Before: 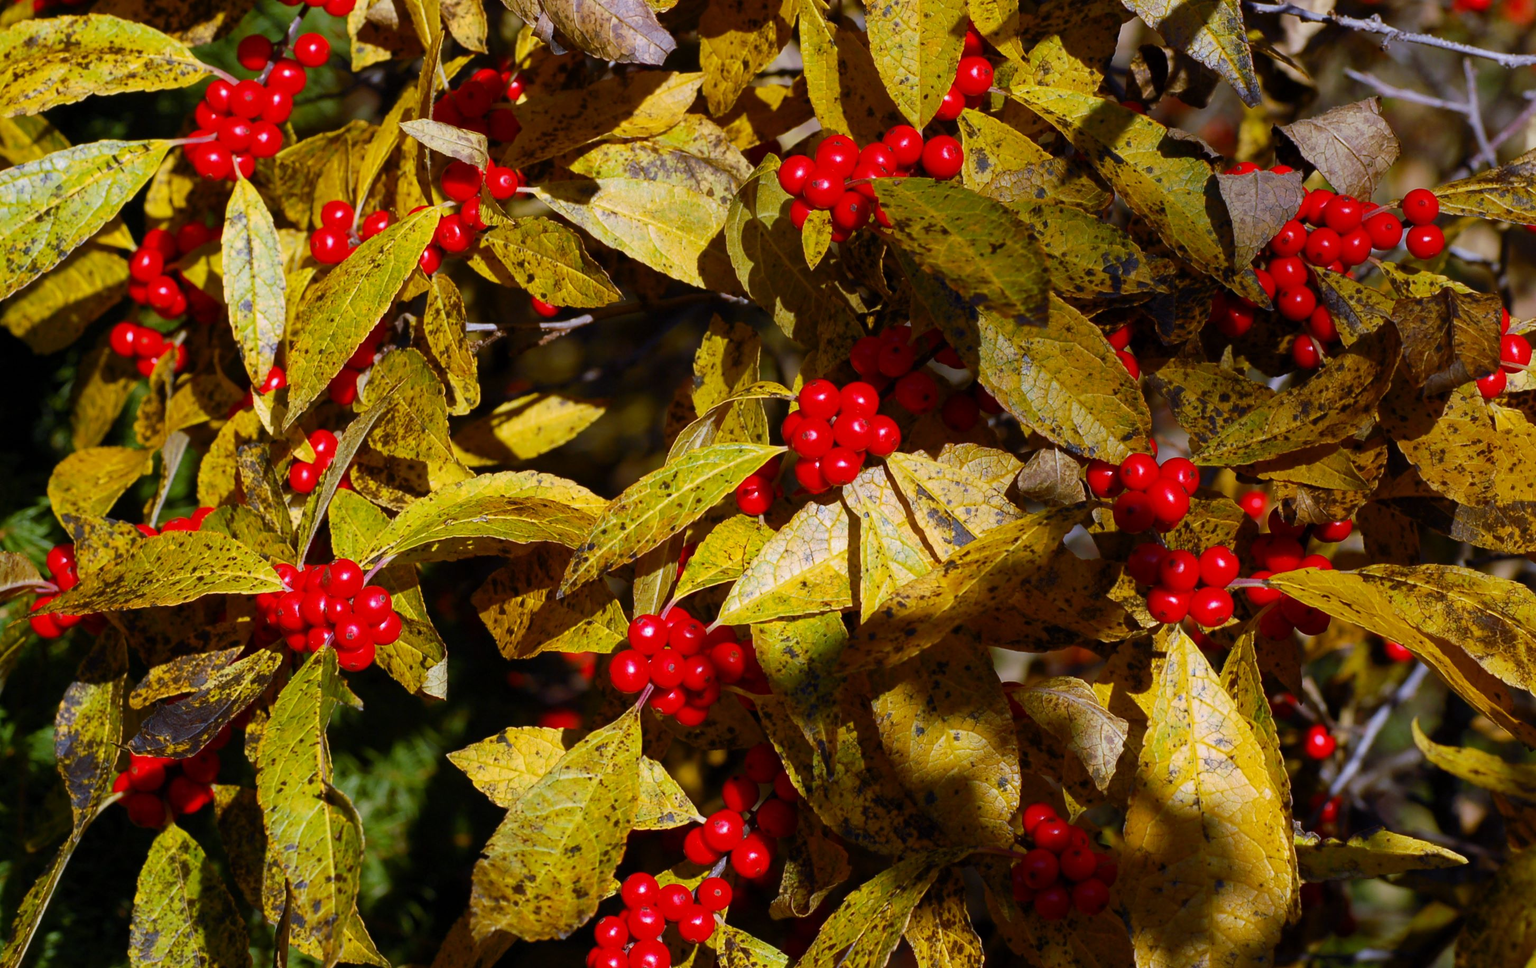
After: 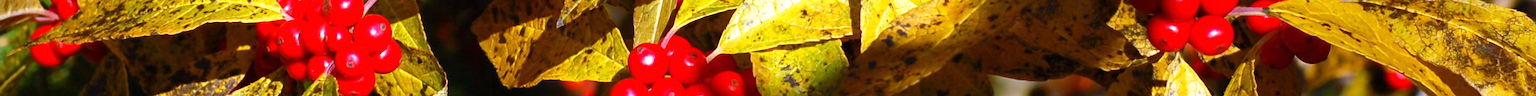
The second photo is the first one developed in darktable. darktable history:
exposure: black level correction 0, exposure 0.7 EV, compensate exposure bias true, compensate highlight preservation false
crop and rotate: top 59.084%, bottom 30.916%
